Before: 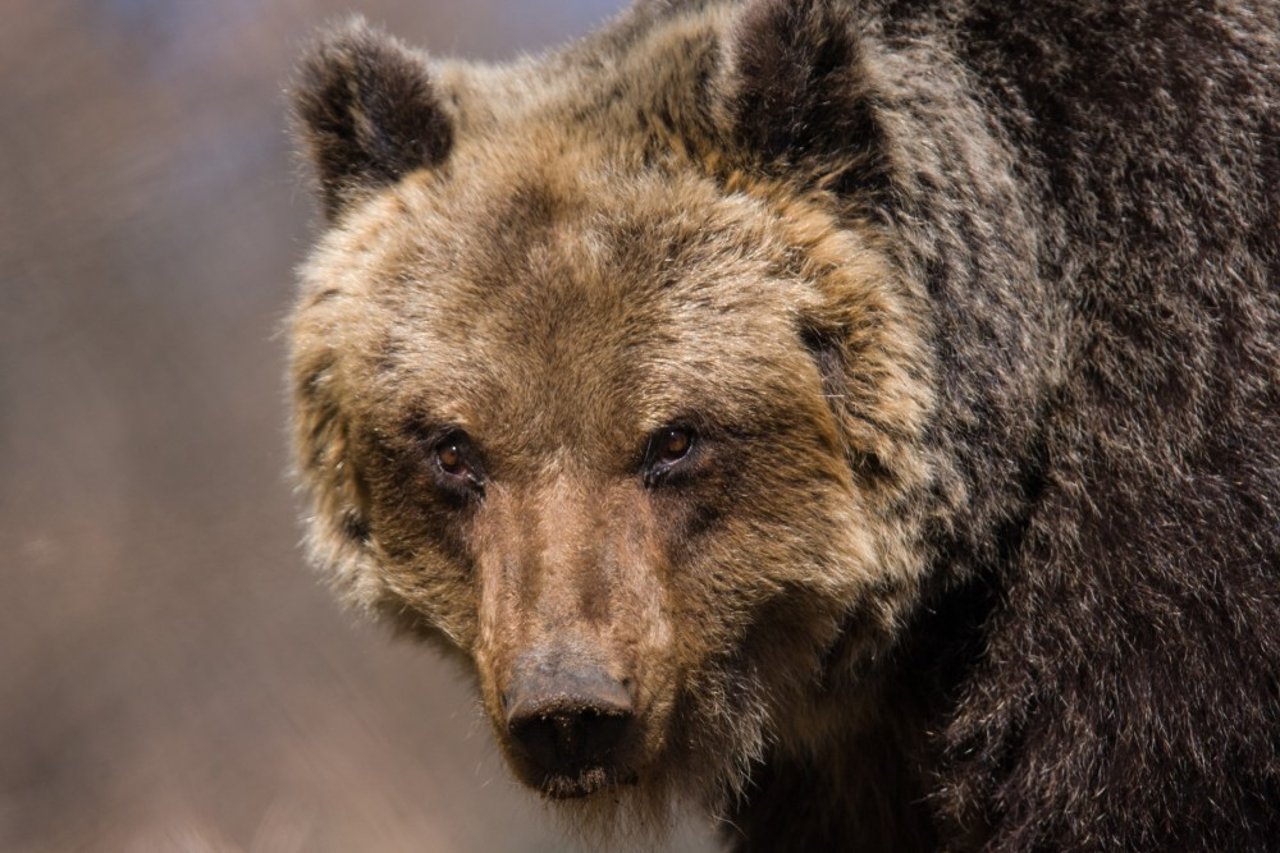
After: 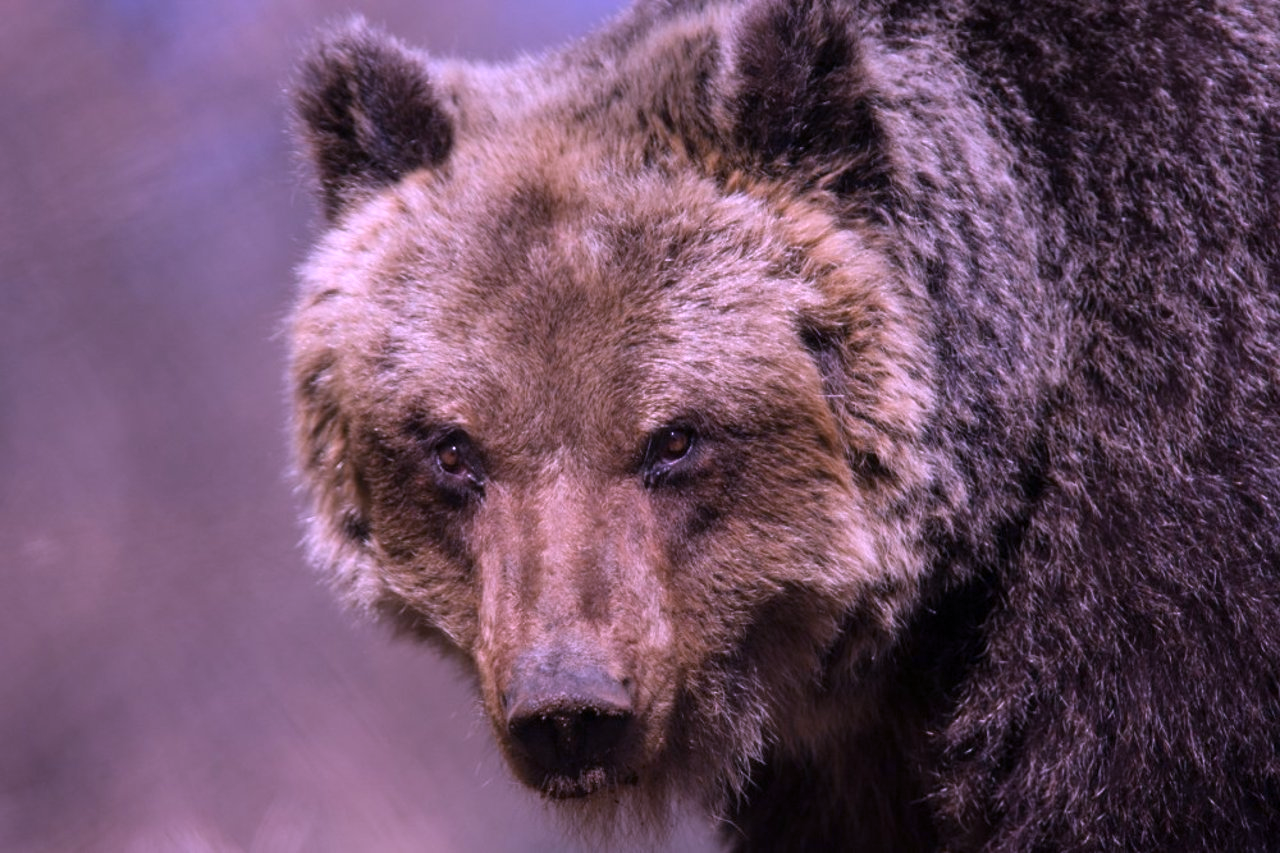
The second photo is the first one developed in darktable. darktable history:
color calibration: output R [1.107, -0.012, -0.003, 0], output B [0, 0, 1.308, 0], illuminant custom, x 0.389, y 0.387, temperature 3838.64 K
exposure: compensate highlight preservation false
sharpen: radius 5.325, amount 0.312, threshold 26.433
